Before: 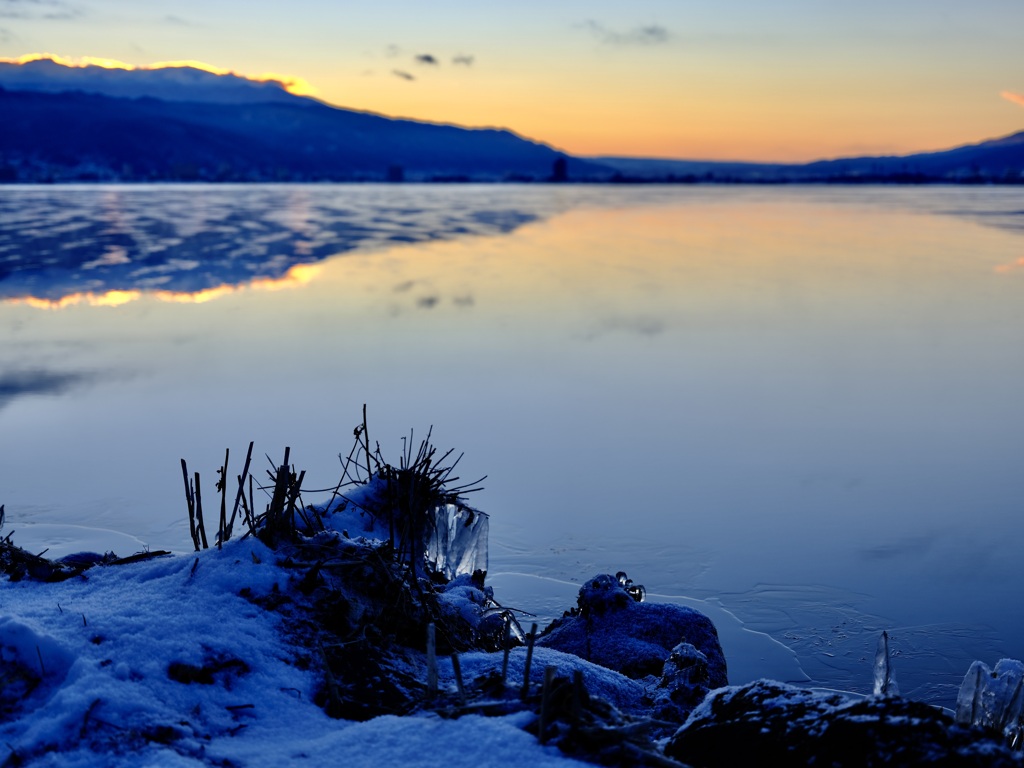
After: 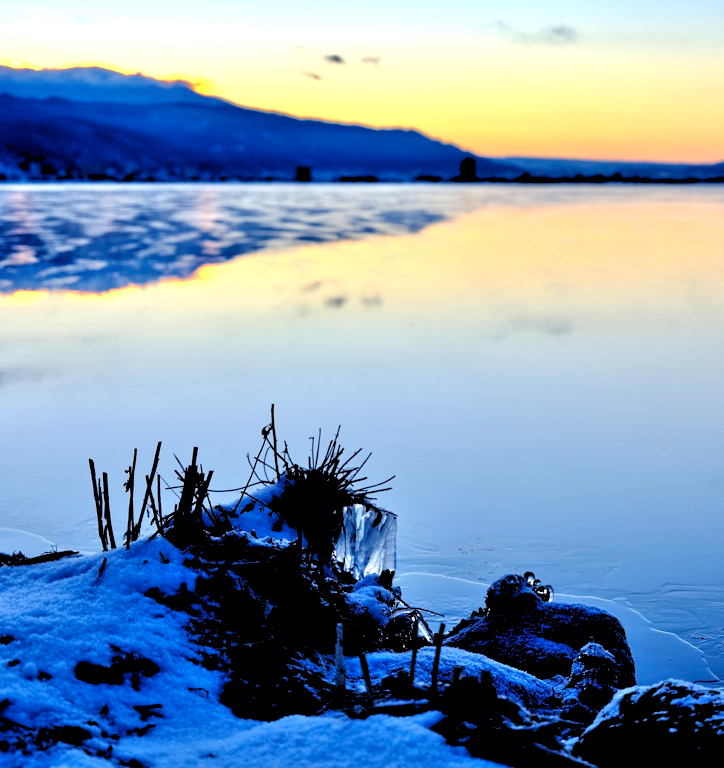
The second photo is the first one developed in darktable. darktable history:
crop and rotate: left 9.061%, right 20.142%
tone equalizer: -7 EV 0.15 EV, -6 EV 0.6 EV, -5 EV 1.15 EV, -4 EV 1.33 EV, -3 EV 1.15 EV, -2 EV 0.6 EV, -1 EV 0.15 EV, mask exposure compensation -0.5 EV
exposure: exposure 0.6 EV, compensate highlight preservation false
rgb levels: levels [[0.029, 0.461, 0.922], [0, 0.5, 1], [0, 0.5, 1]]
